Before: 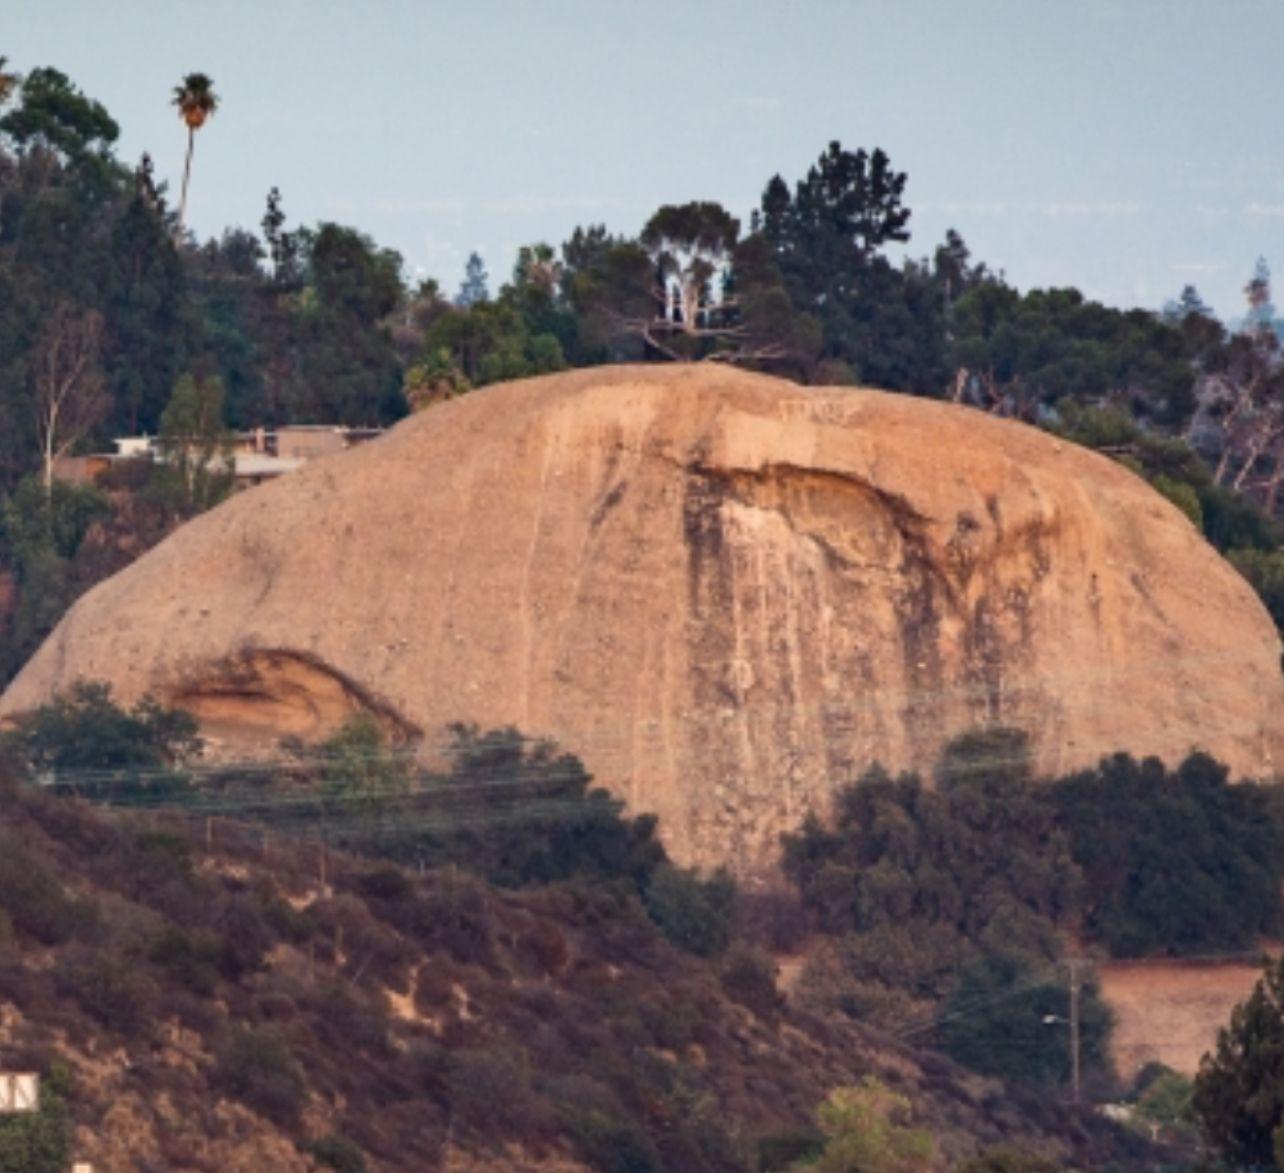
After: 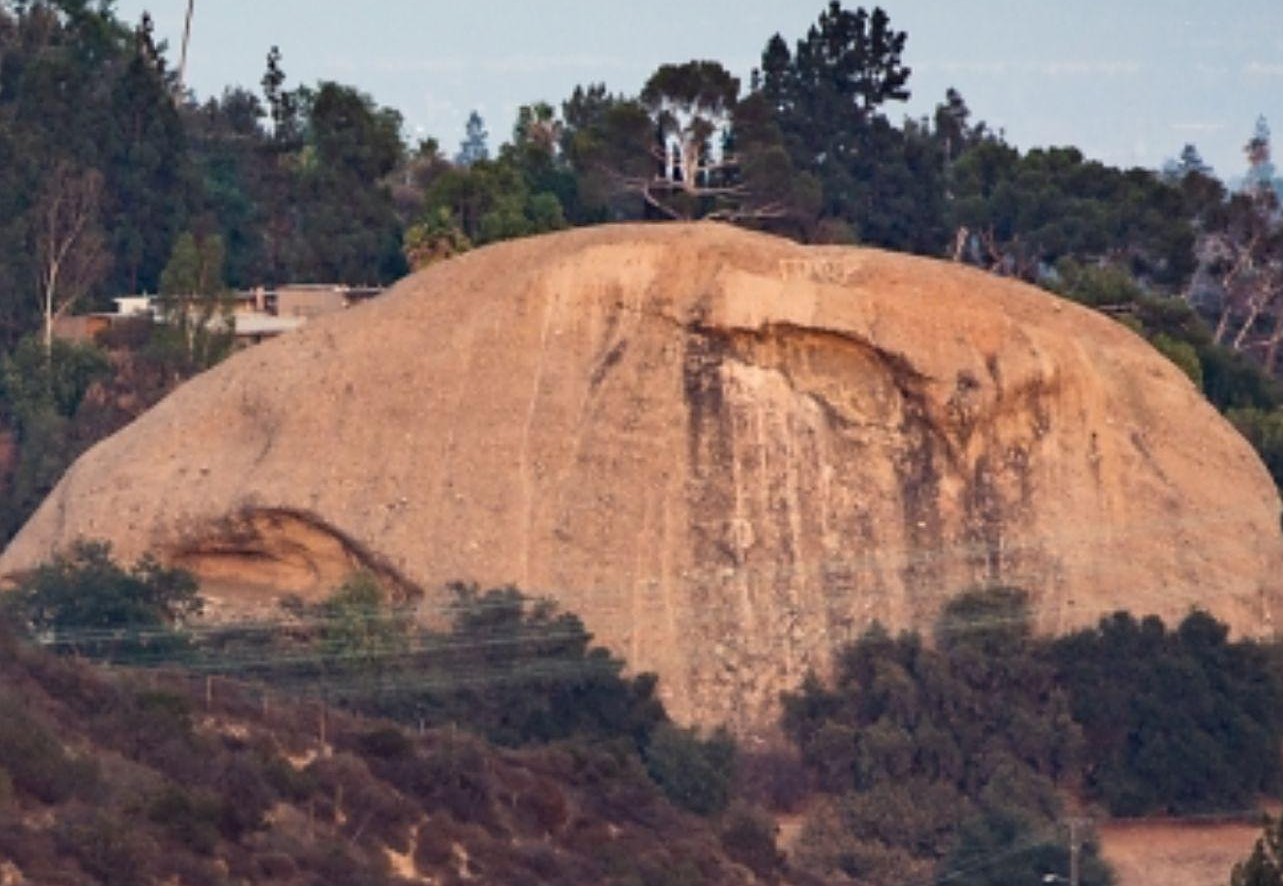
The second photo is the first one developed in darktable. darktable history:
sharpen: on, module defaults
crop and rotate: top 12.102%, bottom 12.282%
